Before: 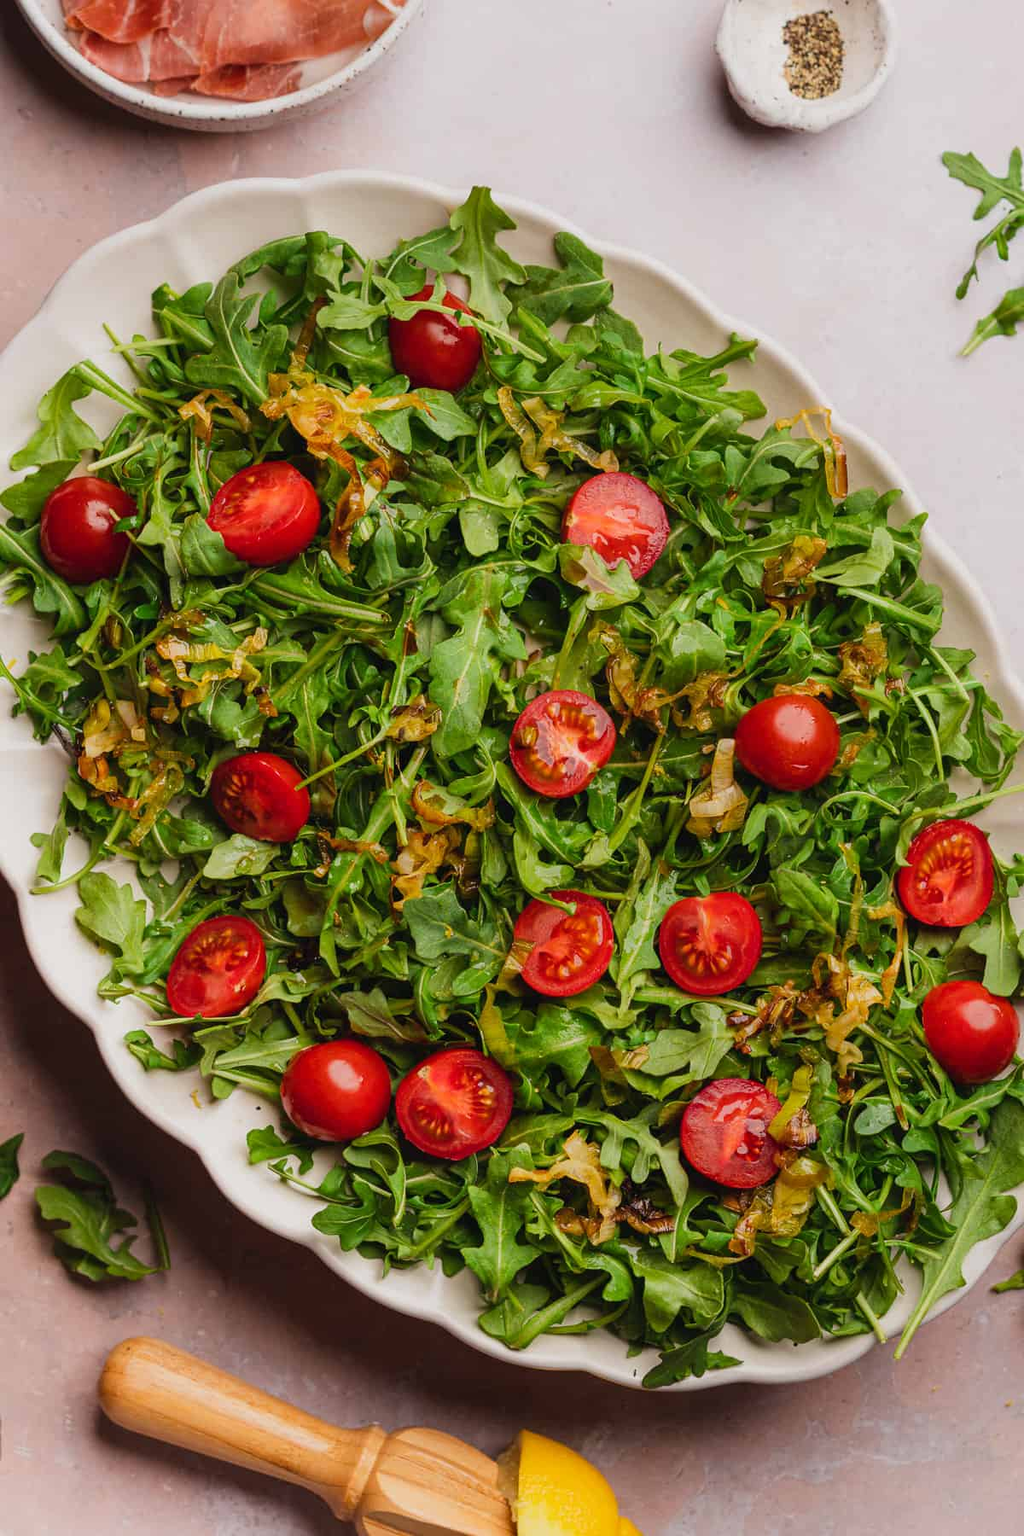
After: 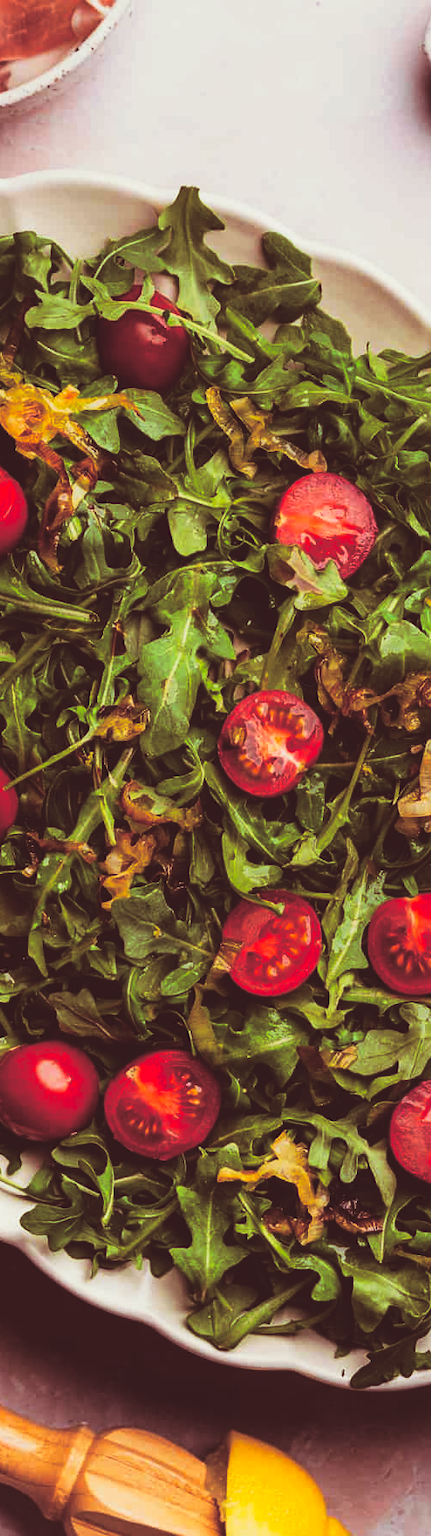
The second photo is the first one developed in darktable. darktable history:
split-toning: on, module defaults
tone curve: curves: ch0 [(0, 0) (0.003, 0.142) (0.011, 0.142) (0.025, 0.147) (0.044, 0.147) (0.069, 0.152) (0.1, 0.16) (0.136, 0.172) (0.177, 0.193) (0.224, 0.221) (0.277, 0.264) (0.335, 0.322) (0.399, 0.399) (0.468, 0.49) (0.543, 0.593) (0.623, 0.723) (0.709, 0.841) (0.801, 0.925) (0.898, 0.976) (1, 1)], preserve colors none
crop: left 28.583%, right 29.231%
exposure: exposure -0.36 EV, compensate highlight preservation false
